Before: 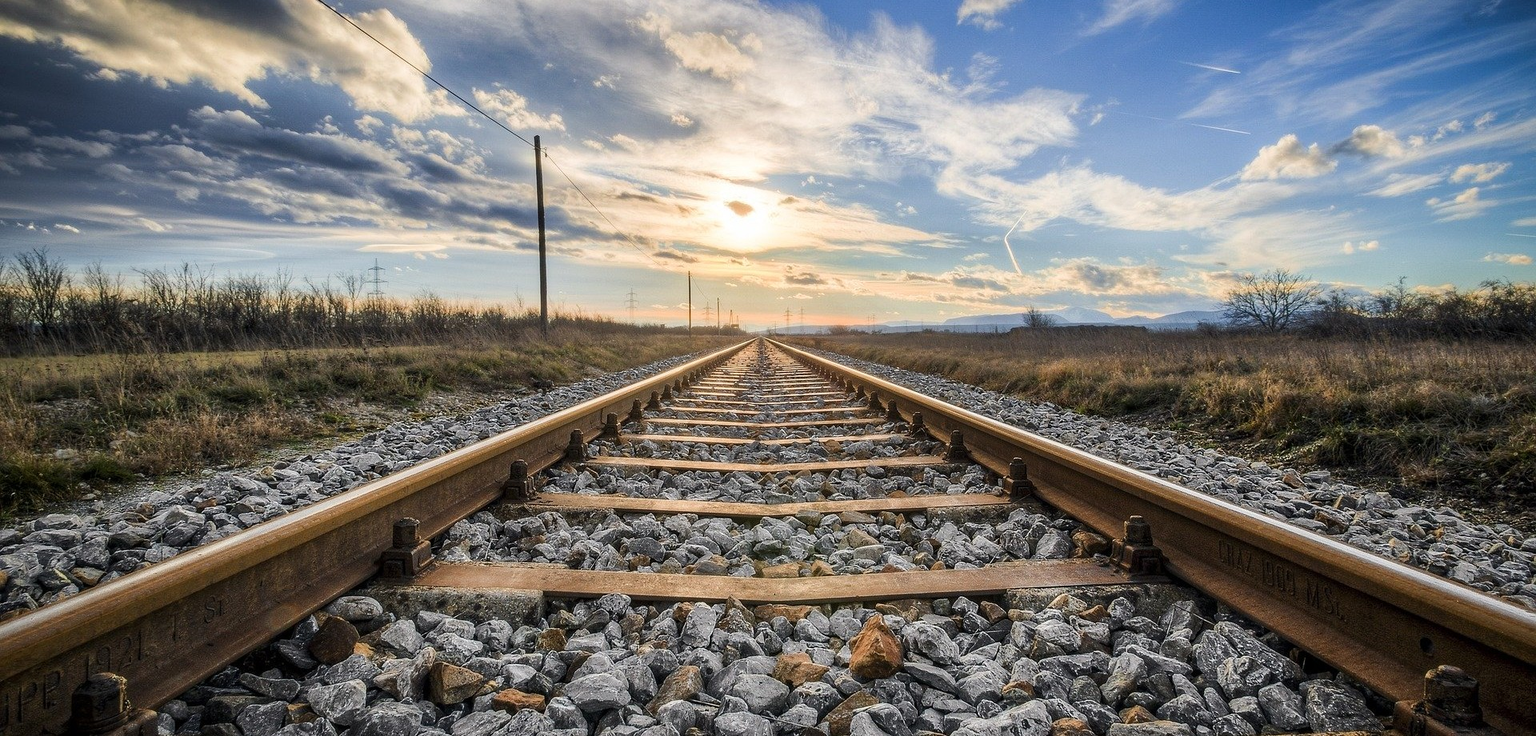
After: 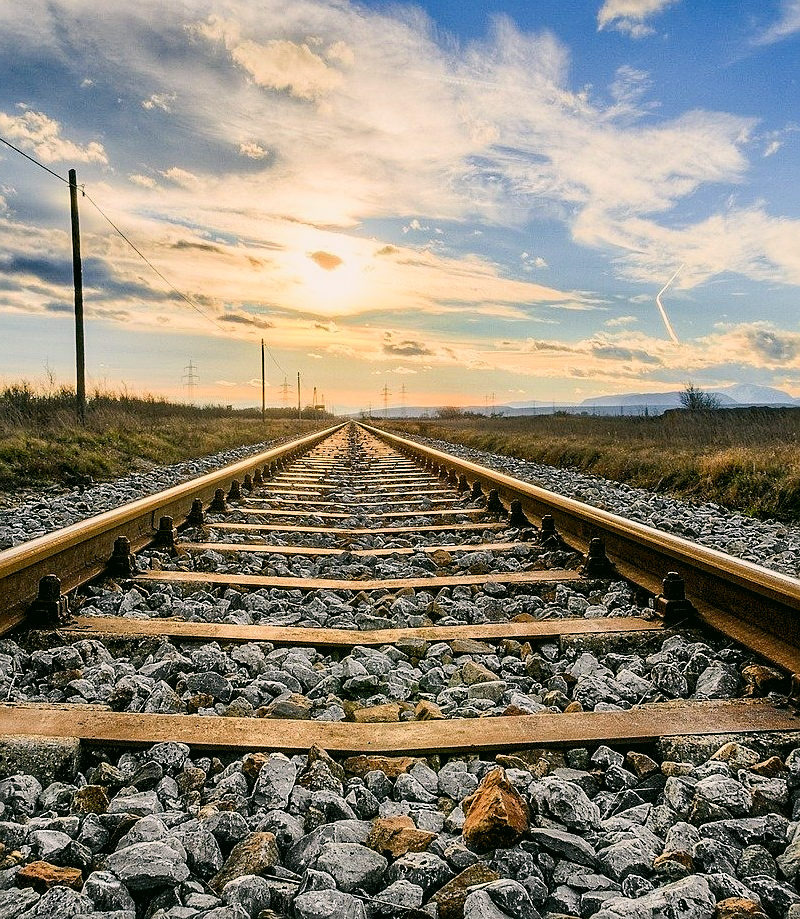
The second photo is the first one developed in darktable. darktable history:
crop: left 31.229%, right 27.105%
color correction: highlights a* 4.02, highlights b* 4.98, shadows a* -7.55, shadows b* 4.98
sharpen: on, module defaults
rgb levels: preserve colors sum RGB, levels [[0.038, 0.433, 0.934], [0, 0.5, 1], [0, 0.5, 1]]
contrast brightness saturation: contrast 0.21, brightness -0.11, saturation 0.21
